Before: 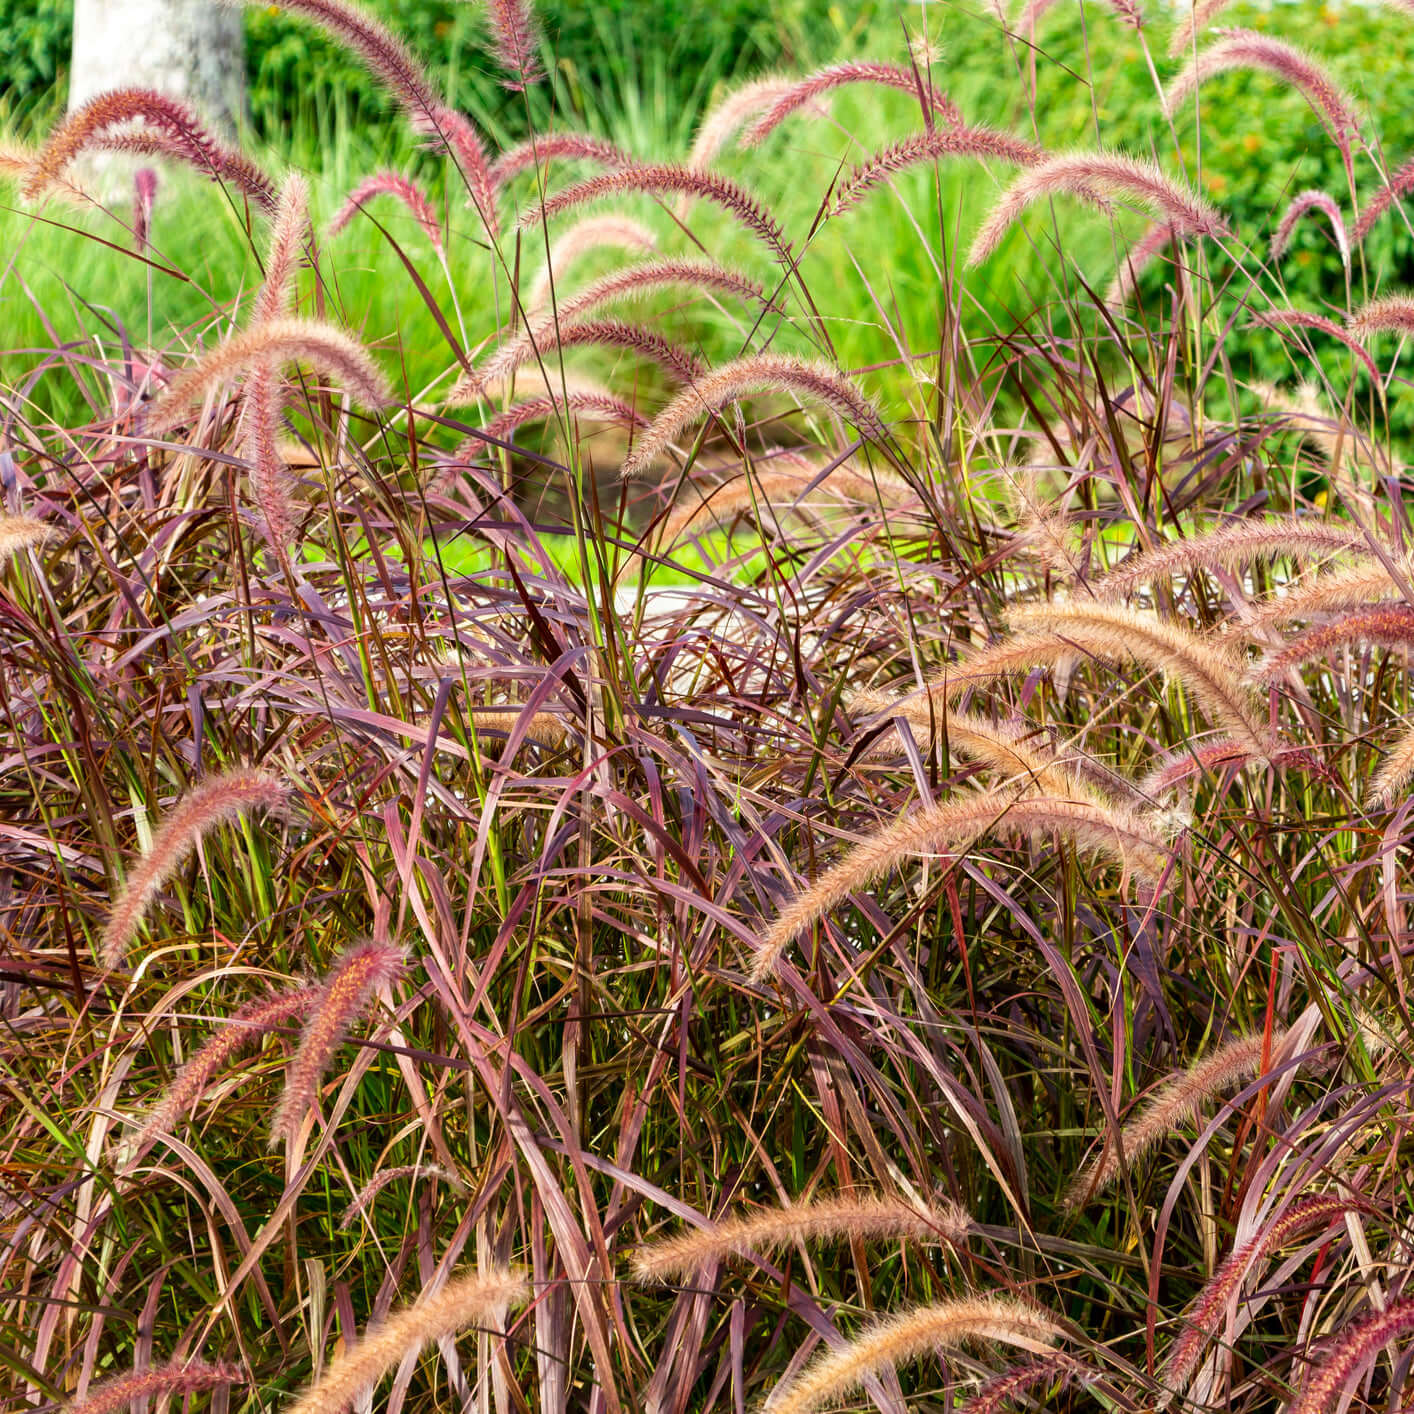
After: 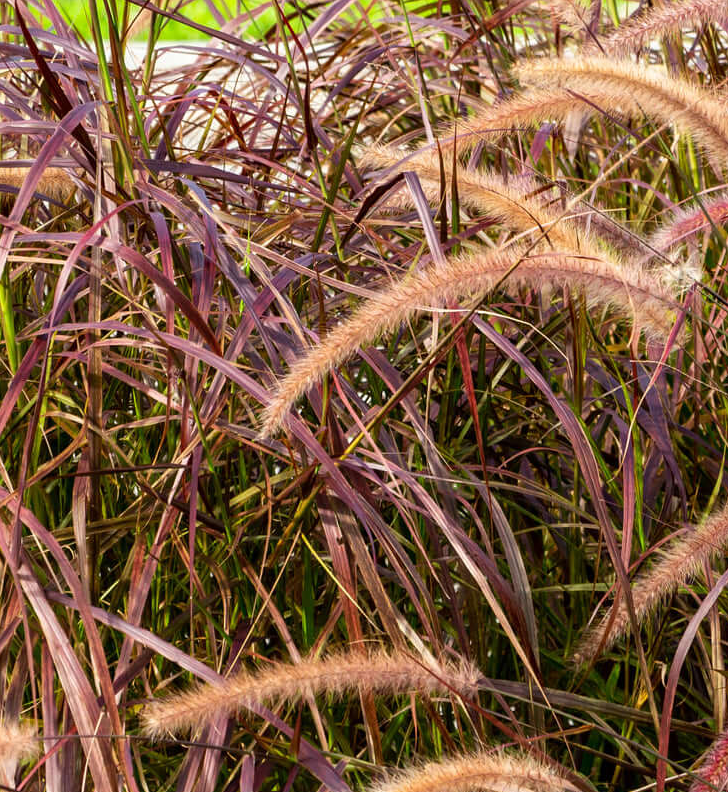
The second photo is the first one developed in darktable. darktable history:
crop: left 34.656%, top 38.579%, right 13.829%, bottom 5.39%
